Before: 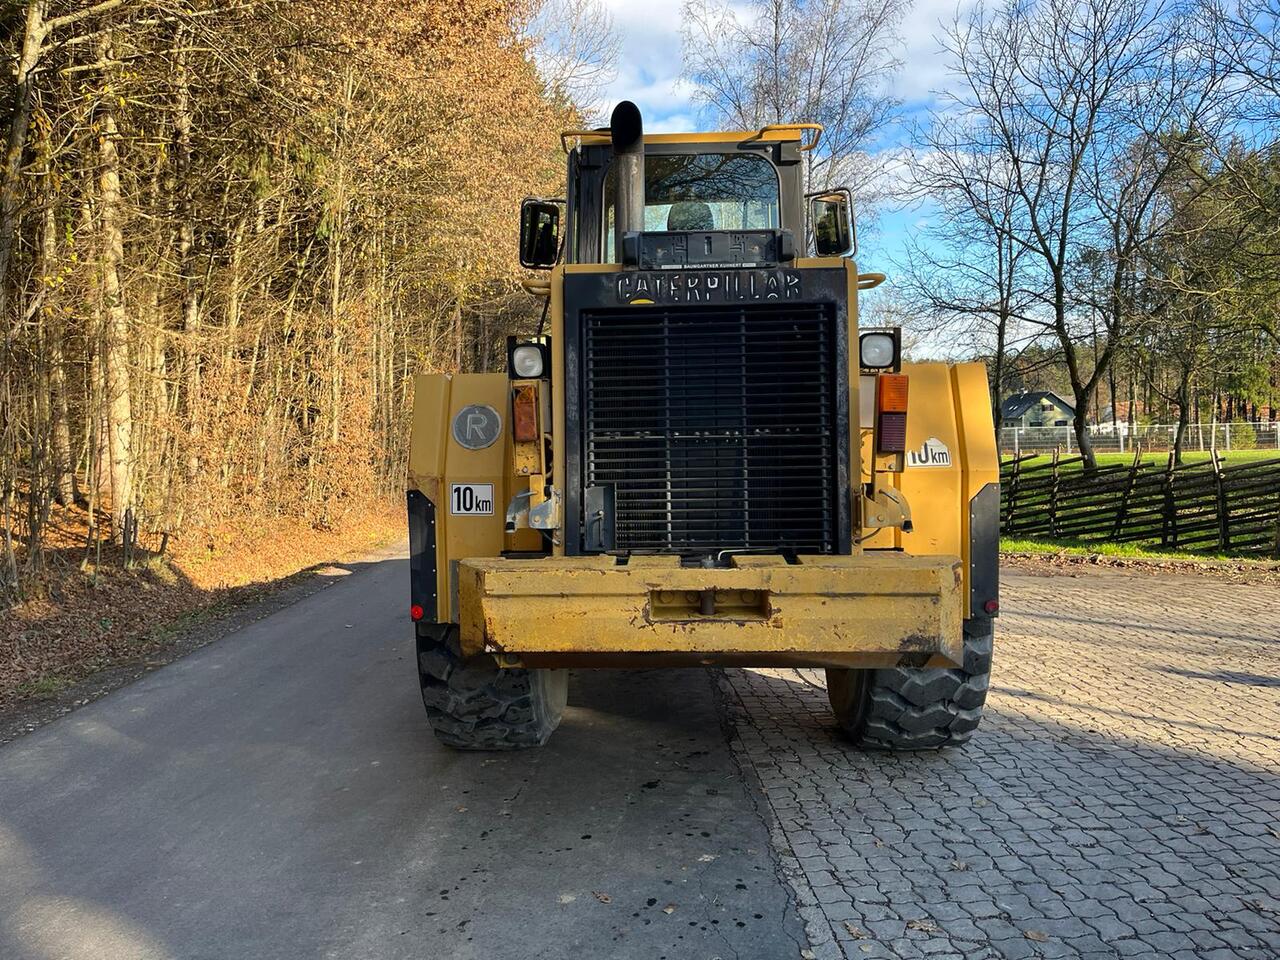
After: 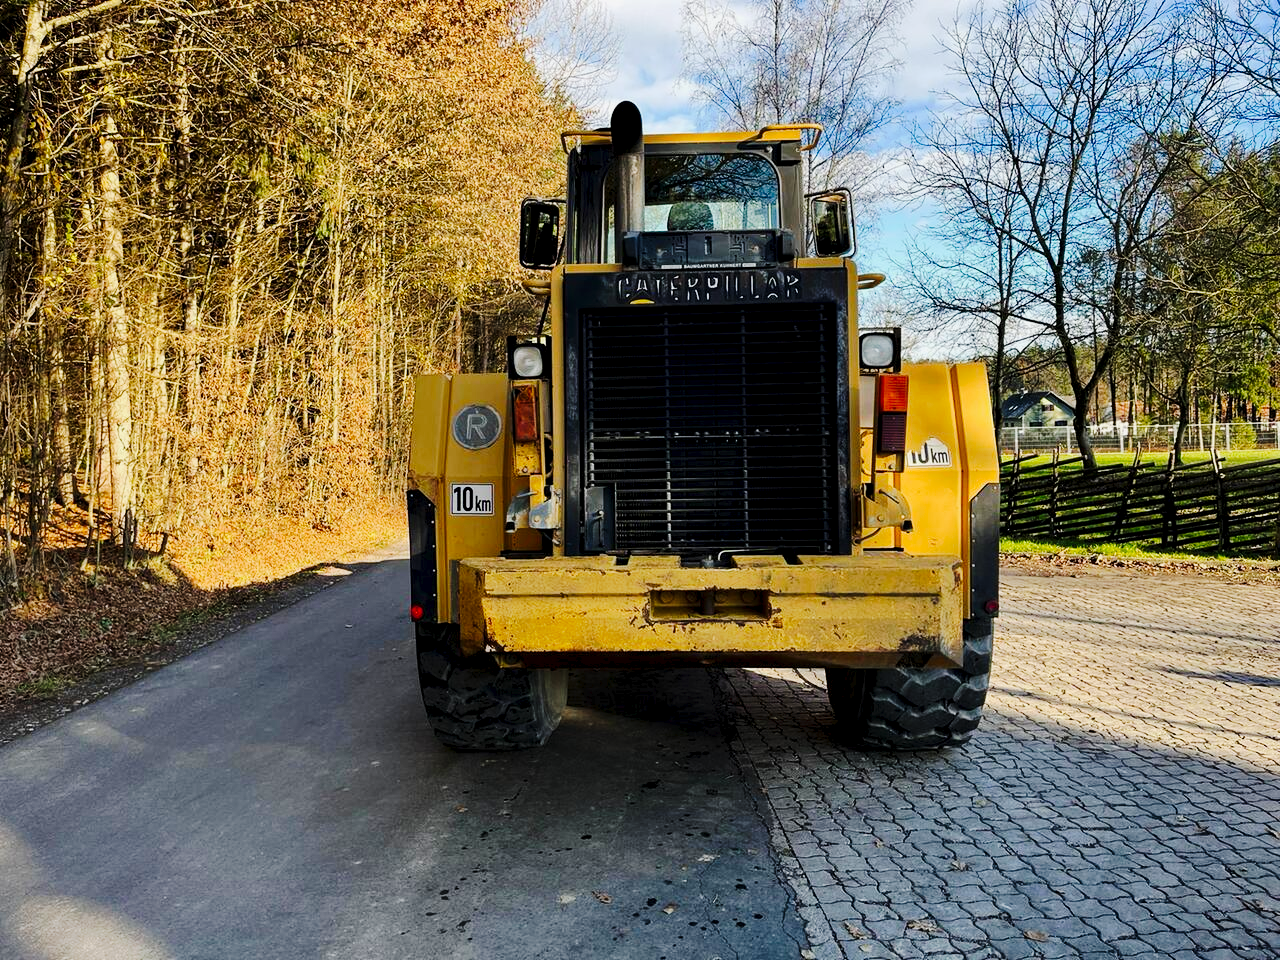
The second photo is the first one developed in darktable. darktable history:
white balance: emerald 1
tone curve: curves: ch0 [(0, 0) (0.003, 0.018) (0.011, 0.021) (0.025, 0.028) (0.044, 0.039) (0.069, 0.05) (0.1, 0.06) (0.136, 0.081) (0.177, 0.117) (0.224, 0.161) (0.277, 0.226) (0.335, 0.315) (0.399, 0.421) (0.468, 0.53) (0.543, 0.627) (0.623, 0.726) (0.709, 0.789) (0.801, 0.859) (0.898, 0.924) (1, 1)], preserve colors none
exposure: black level correction 0.009, exposure -0.159 EV, compensate highlight preservation false
